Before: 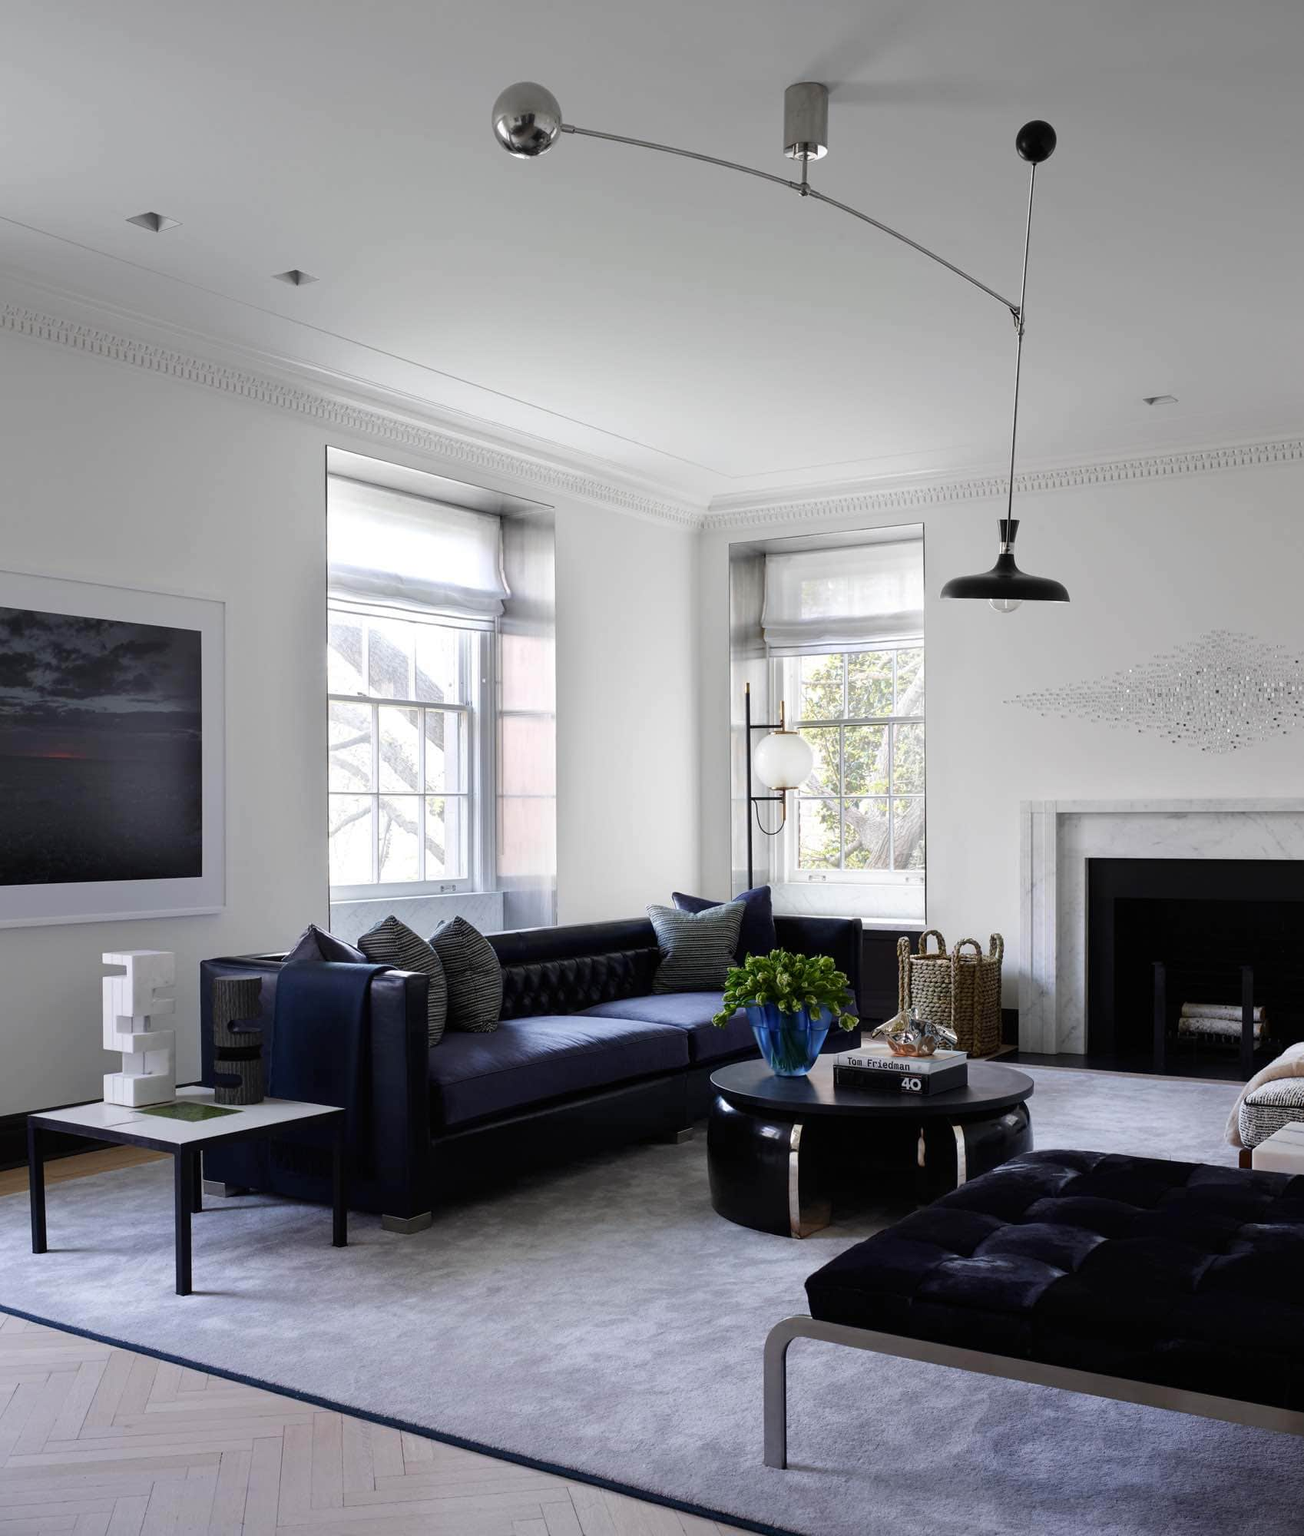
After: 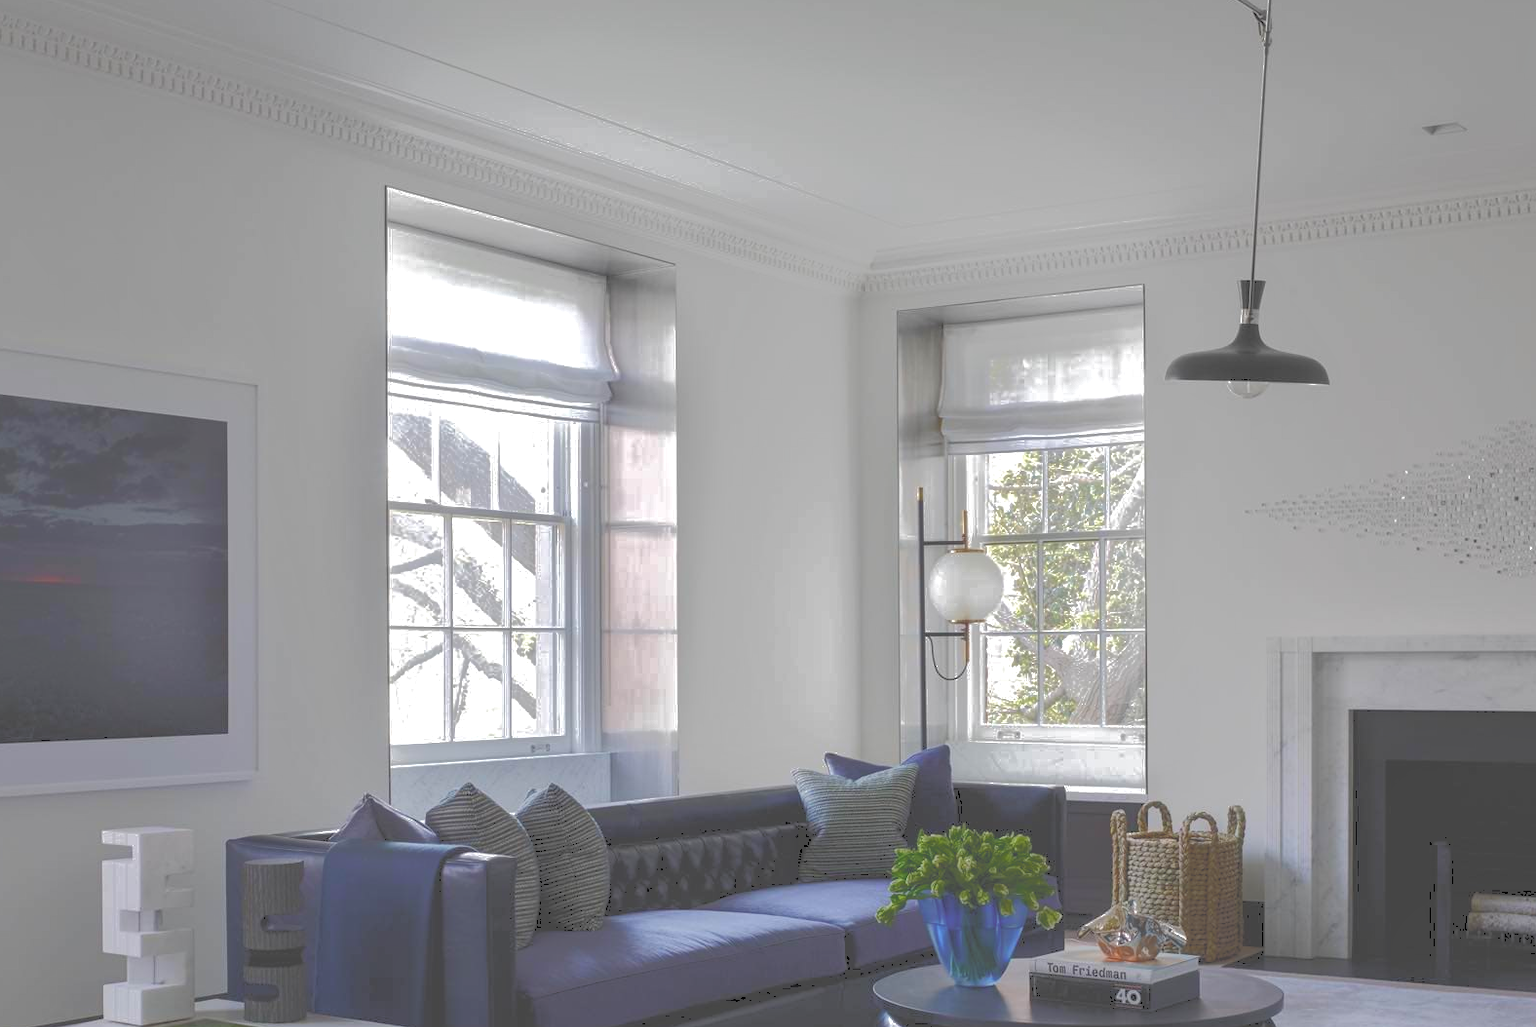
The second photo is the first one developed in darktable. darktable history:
crop: left 1.747%, top 19.461%, right 5.389%, bottom 27.8%
tone curve: curves: ch0 [(0, 0) (0.003, 0.322) (0.011, 0.327) (0.025, 0.345) (0.044, 0.365) (0.069, 0.378) (0.1, 0.391) (0.136, 0.403) (0.177, 0.412) (0.224, 0.429) (0.277, 0.448) (0.335, 0.474) (0.399, 0.503) (0.468, 0.537) (0.543, 0.57) (0.623, 0.61) (0.709, 0.653) (0.801, 0.699) (0.898, 0.75) (1, 1)], color space Lab, independent channels, preserve colors none
local contrast: detail 130%
